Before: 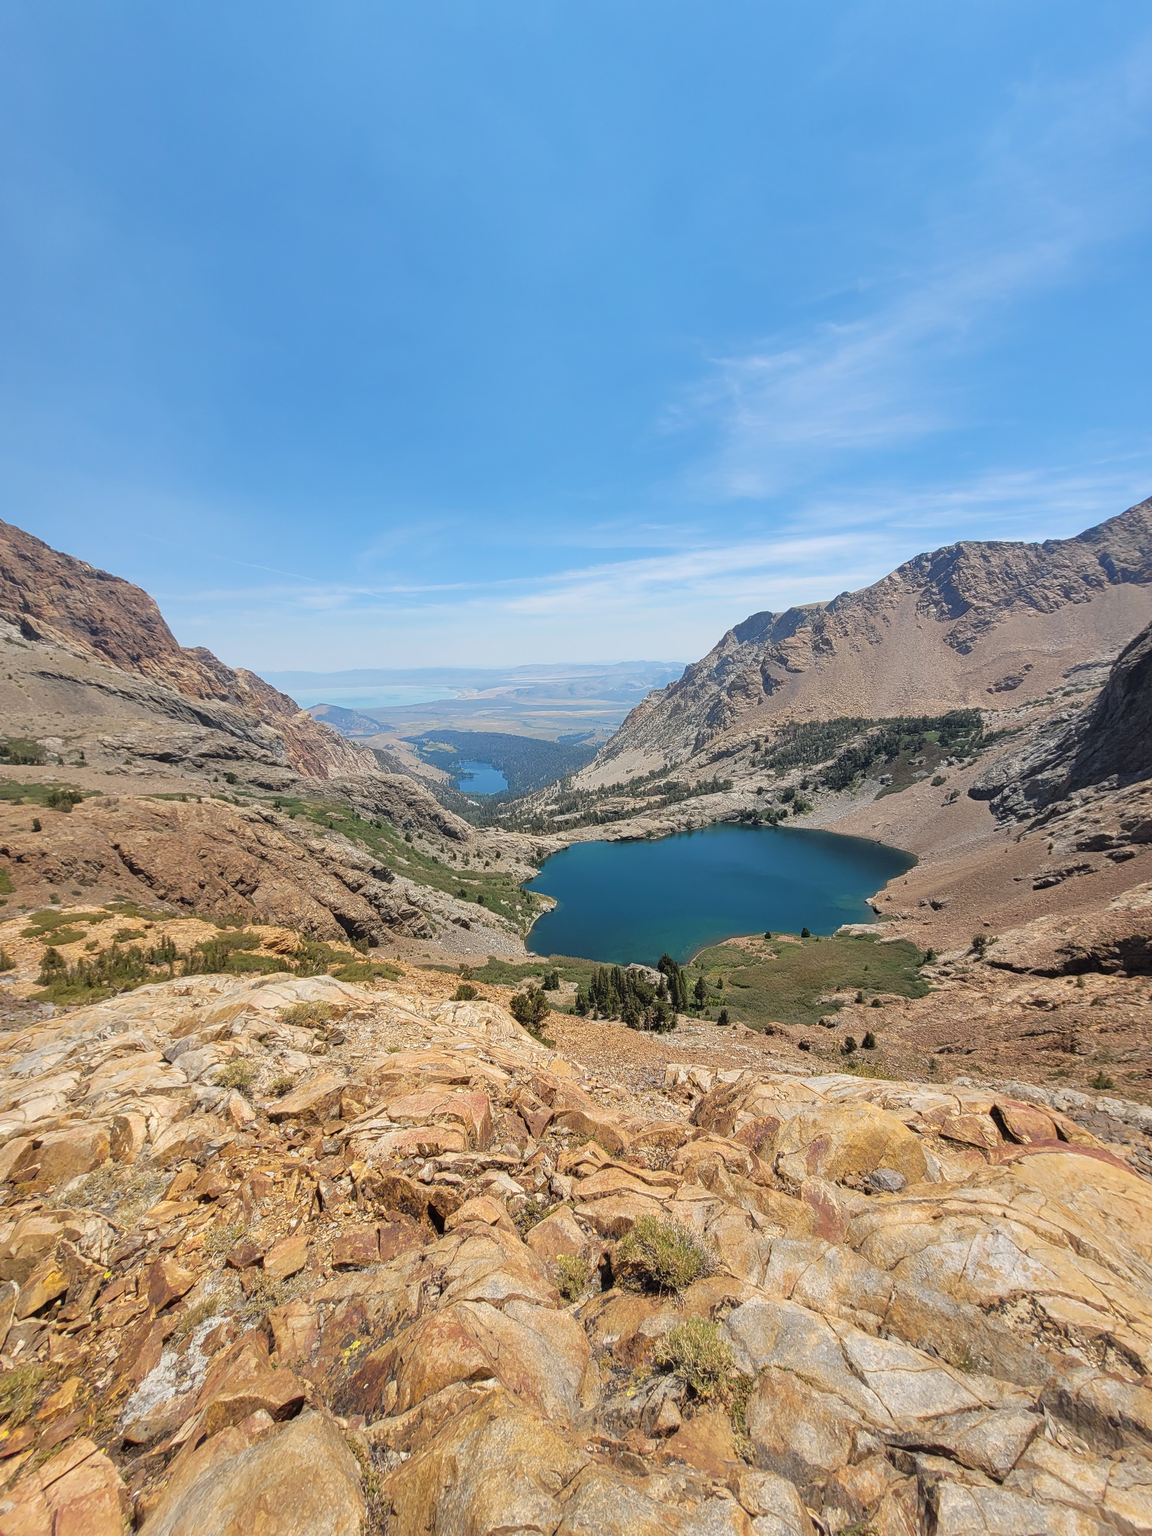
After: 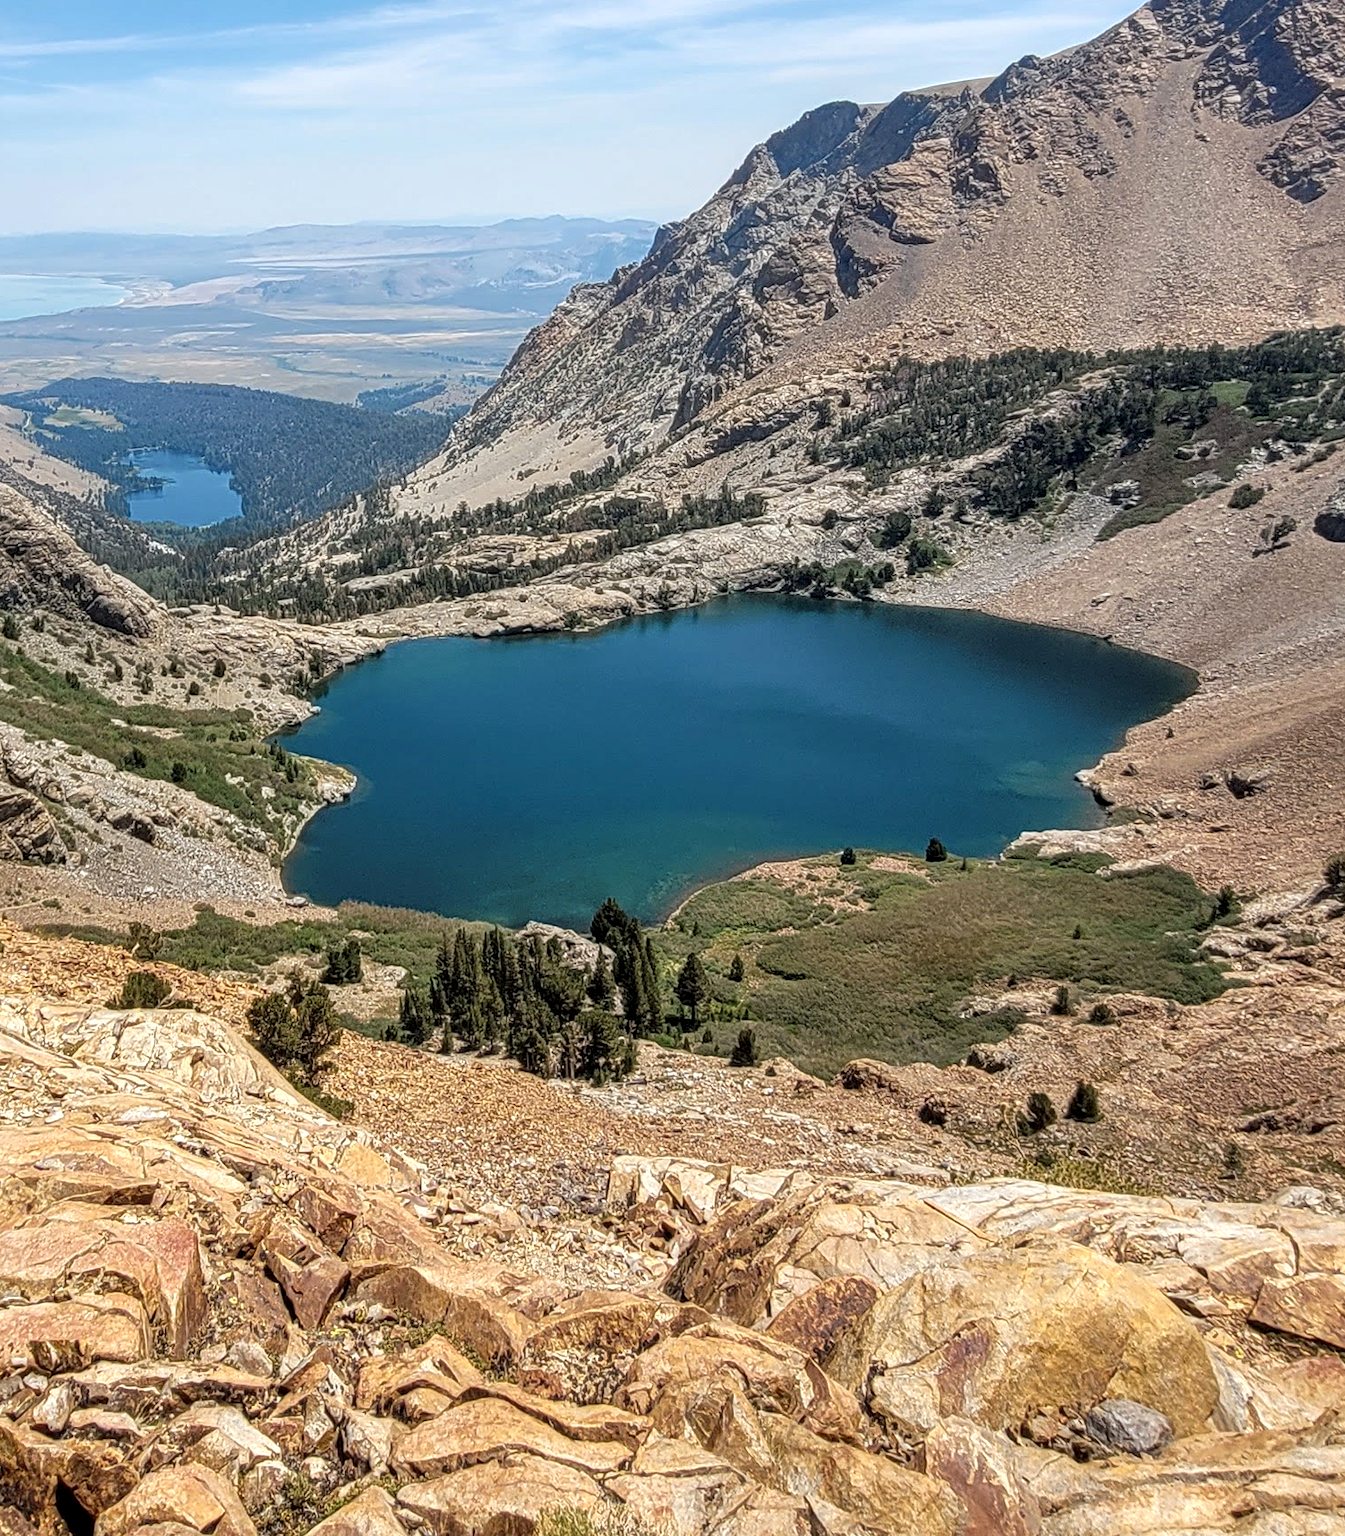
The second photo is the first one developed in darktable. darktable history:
crop: left 35.07%, top 36.977%, right 14.8%, bottom 20.102%
shadows and highlights: shadows 43, highlights 6.53
local contrast: detail 150%
levels: levels [0, 0.492, 0.984]
